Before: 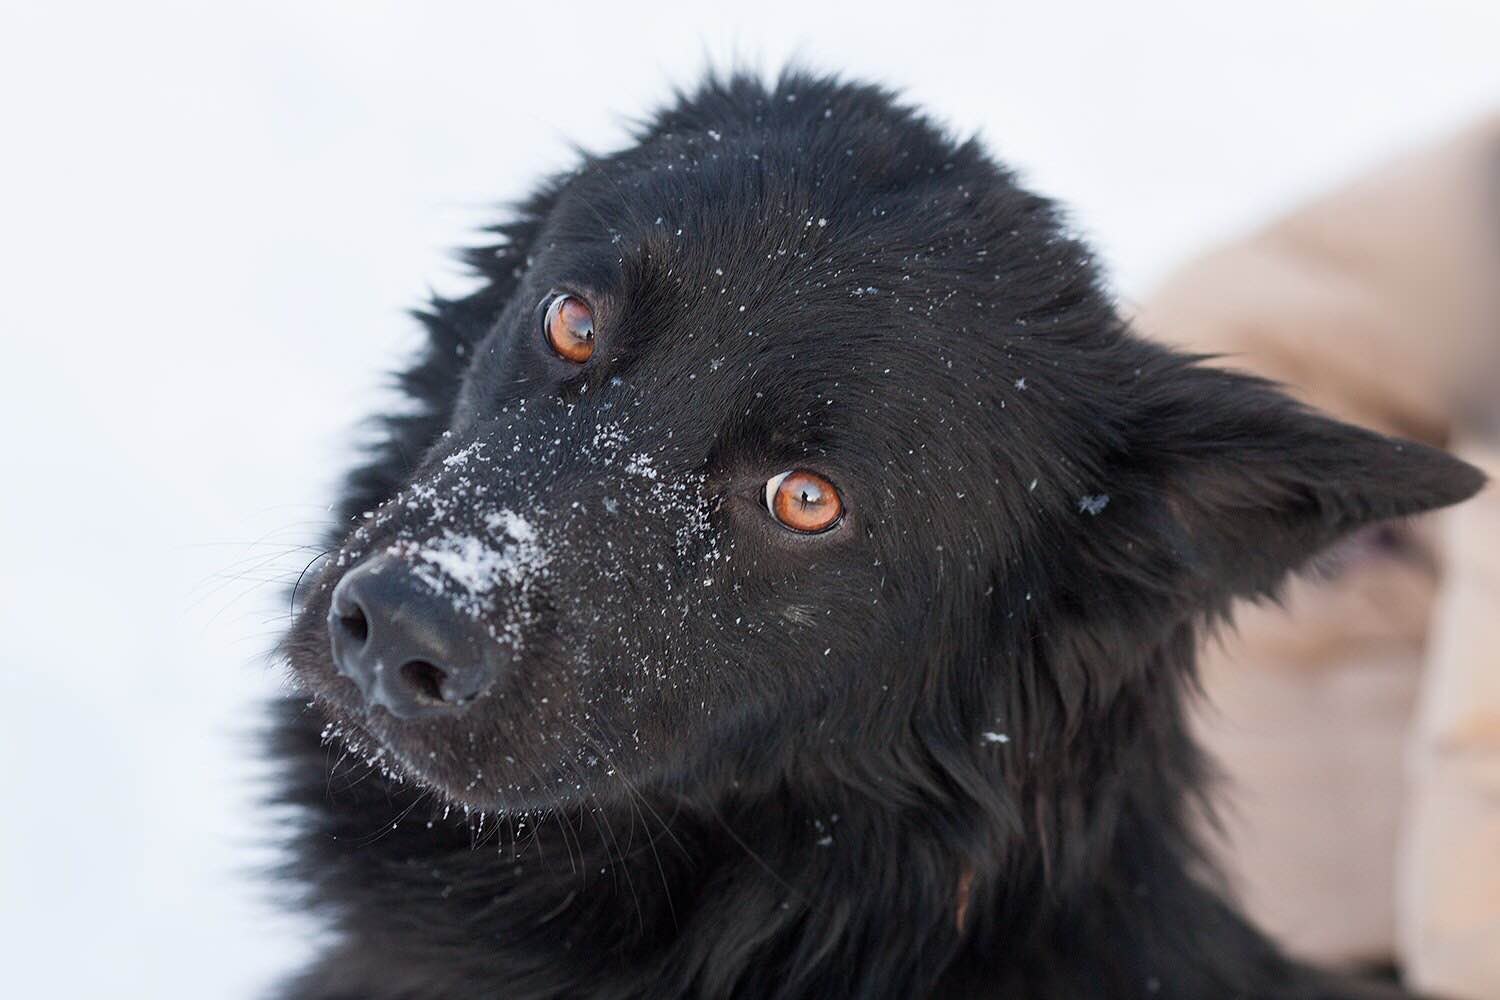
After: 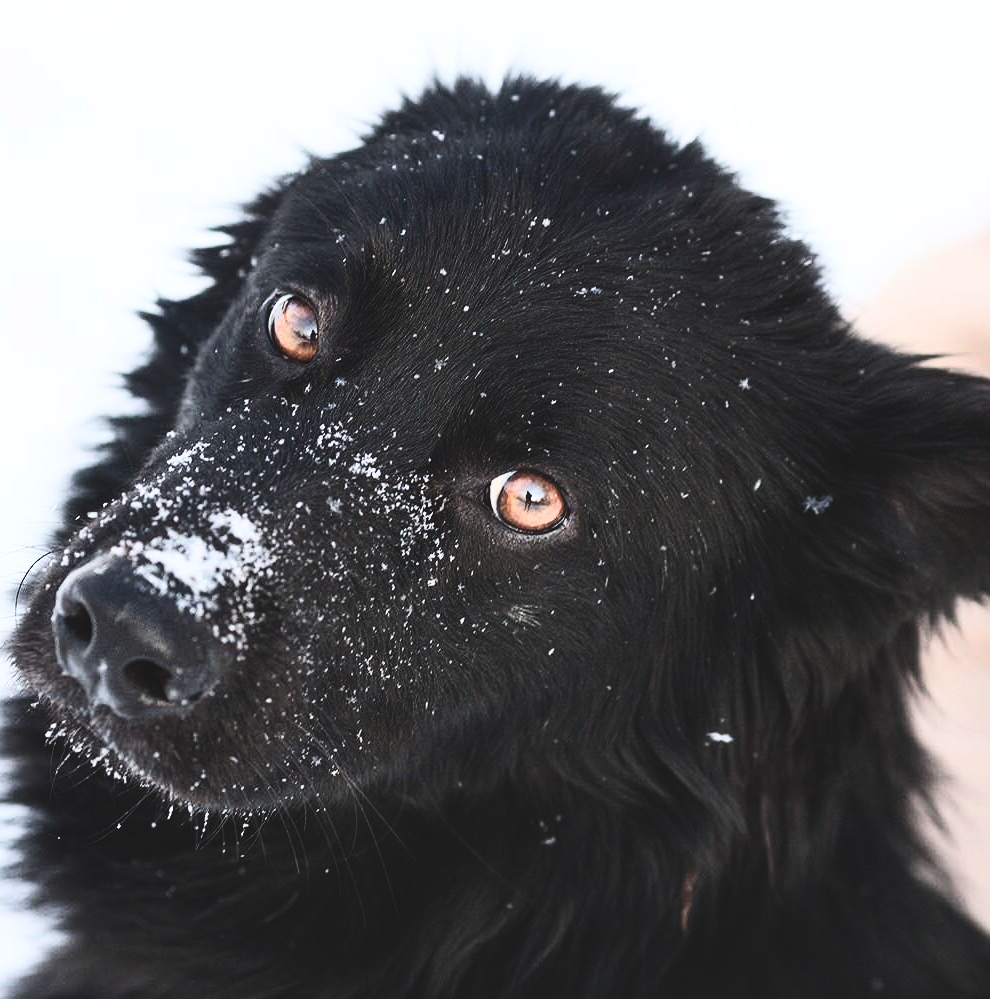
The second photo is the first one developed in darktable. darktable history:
contrast brightness saturation: contrast 0.5, saturation -0.1
exposure: black level correction -0.041, exposure 0.064 EV, compensate highlight preservation false
shadows and highlights: shadows 30.86, highlights 0, soften with gaussian
crop and rotate: left 18.442%, right 15.508%
